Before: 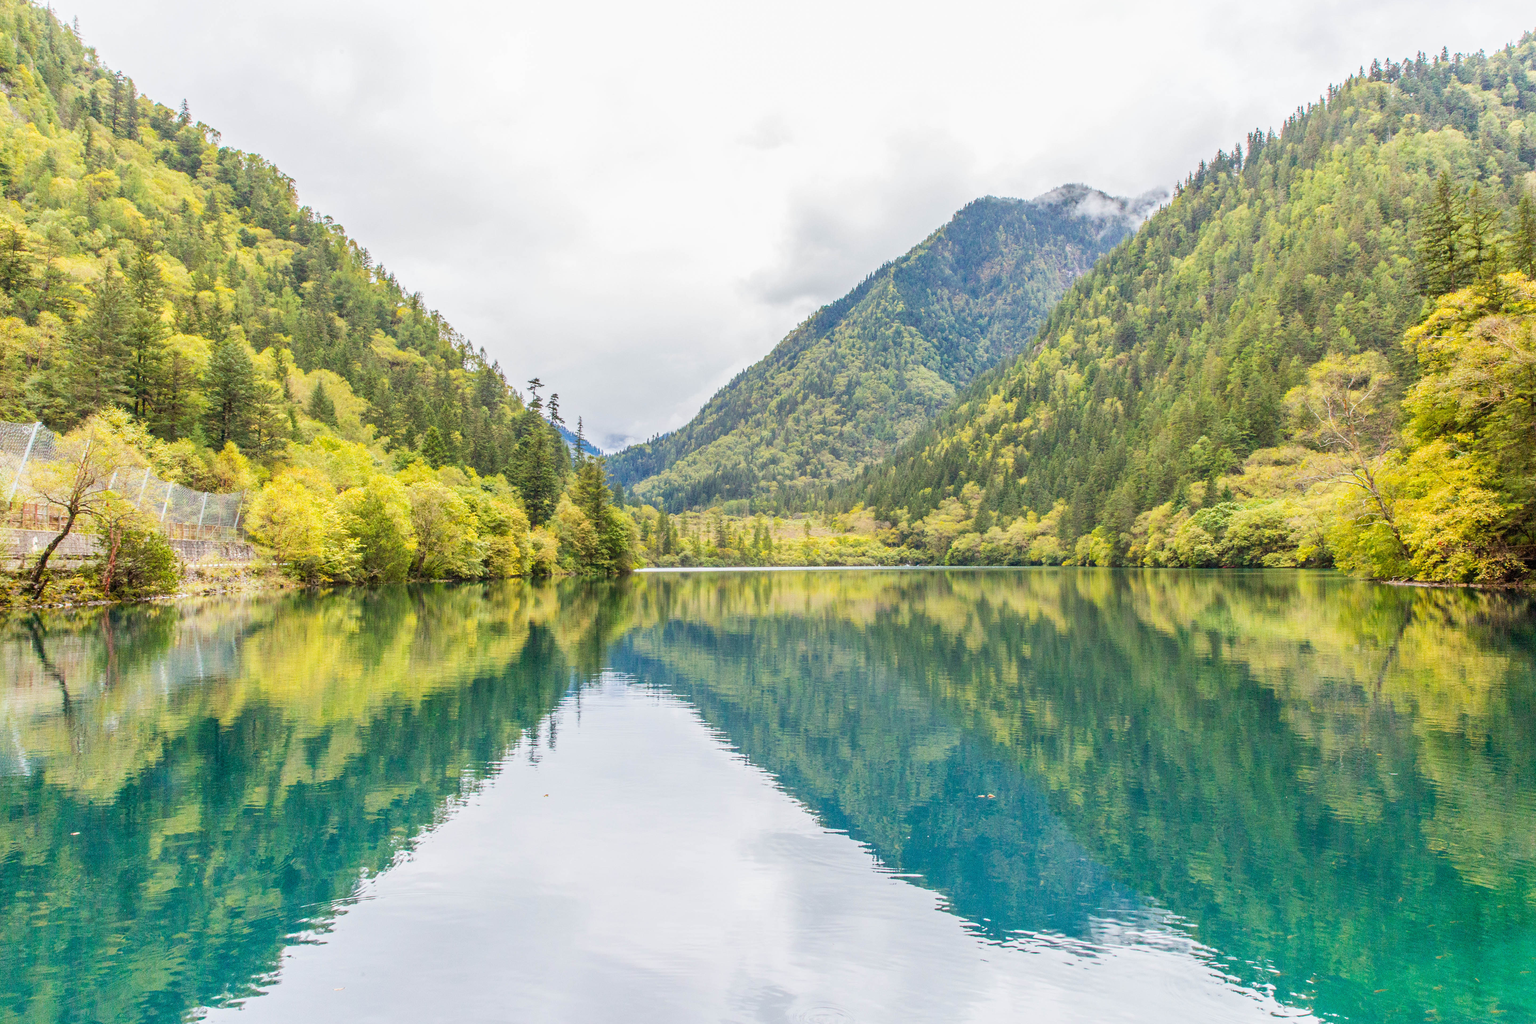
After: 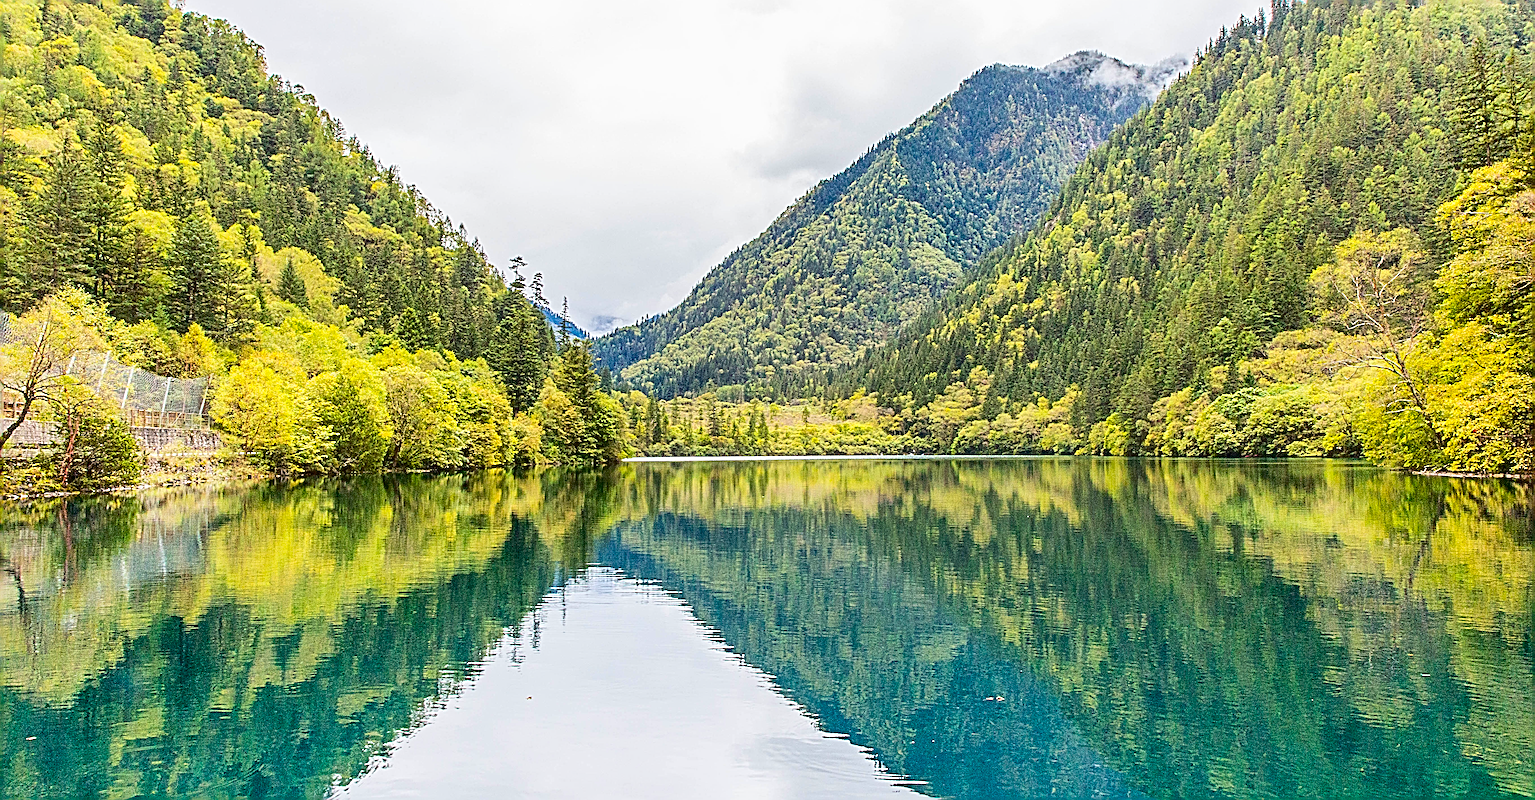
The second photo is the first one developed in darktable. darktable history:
contrast brightness saturation: contrast 0.186, brightness -0.1, saturation 0.211
crop and rotate: left 3.011%, top 13.287%, right 2.449%, bottom 12.803%
sharpen: radius 6.256, amount 1.785, threshold 0.231
